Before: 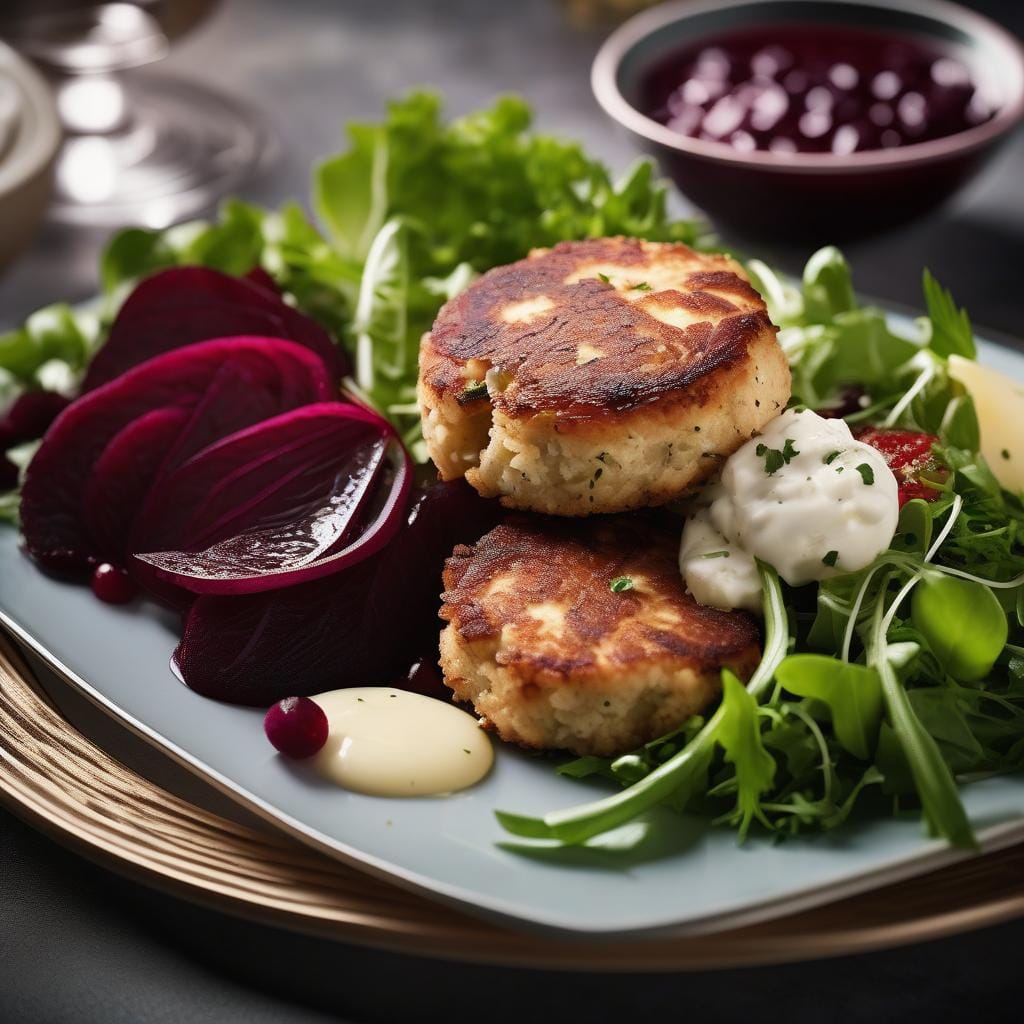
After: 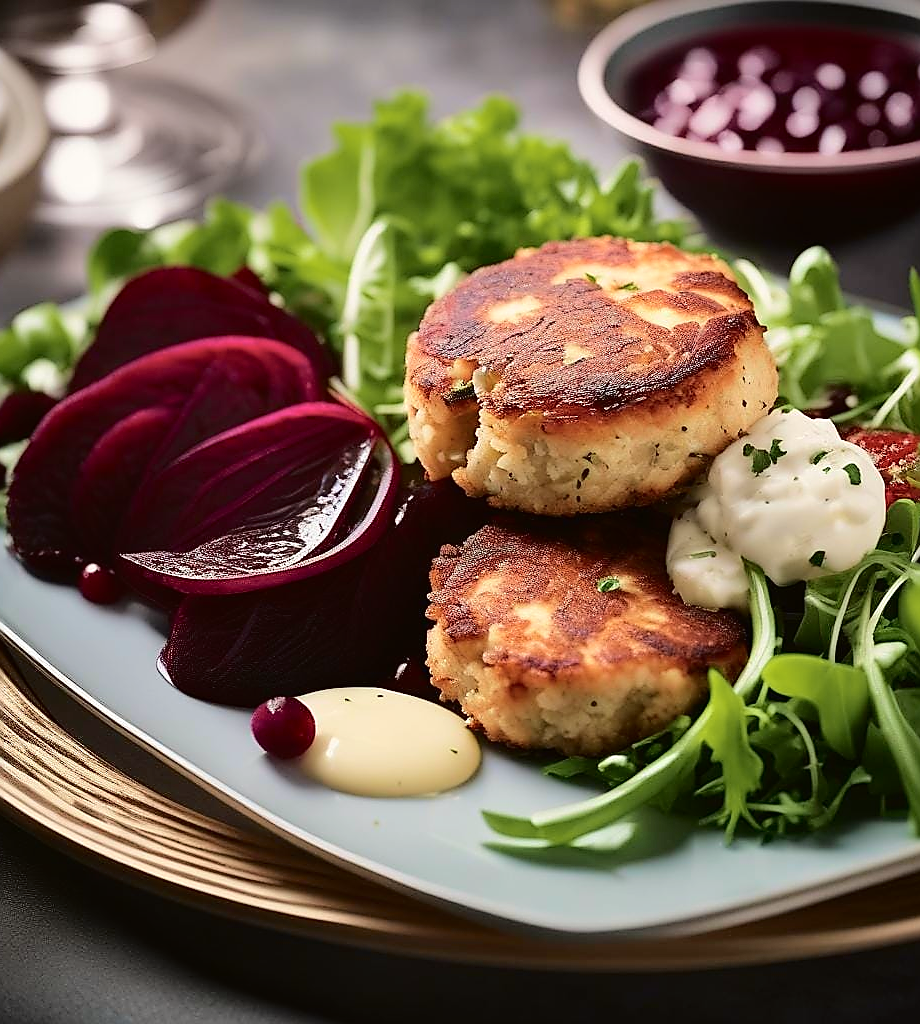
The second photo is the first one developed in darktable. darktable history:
crop and rotate: left 1.342%, right 8.758%
tone curve: curves: ch0 [(0, 0.01) (0.052, 0.045) (0.136, 0.133) (0.275, 0.35) (0.43, 0.54) (0.676, 0.751) (0.89, 0.919) (1, 1)]; ch1 [(0, 0) (0.094, 0.081) (0.285, 0.299) (0.385, 0.403) (0.447, 0.429) (0.495, 0.496) (0.544, 0.552) (0.589, 0.612) (0.722, 0.728) (1, 1)]; ch2 [(0, 0) (0.257, 0.217) (0.43, 0.421) (0.498, 0.507) (0.531, 0.544) (0.56, 0.579) (0.625, 0.642) (1, 1)], color space Lab, independent channels, preserve colors none
sharpen: radius 1.377, amount 1.25, threshold 0.728
